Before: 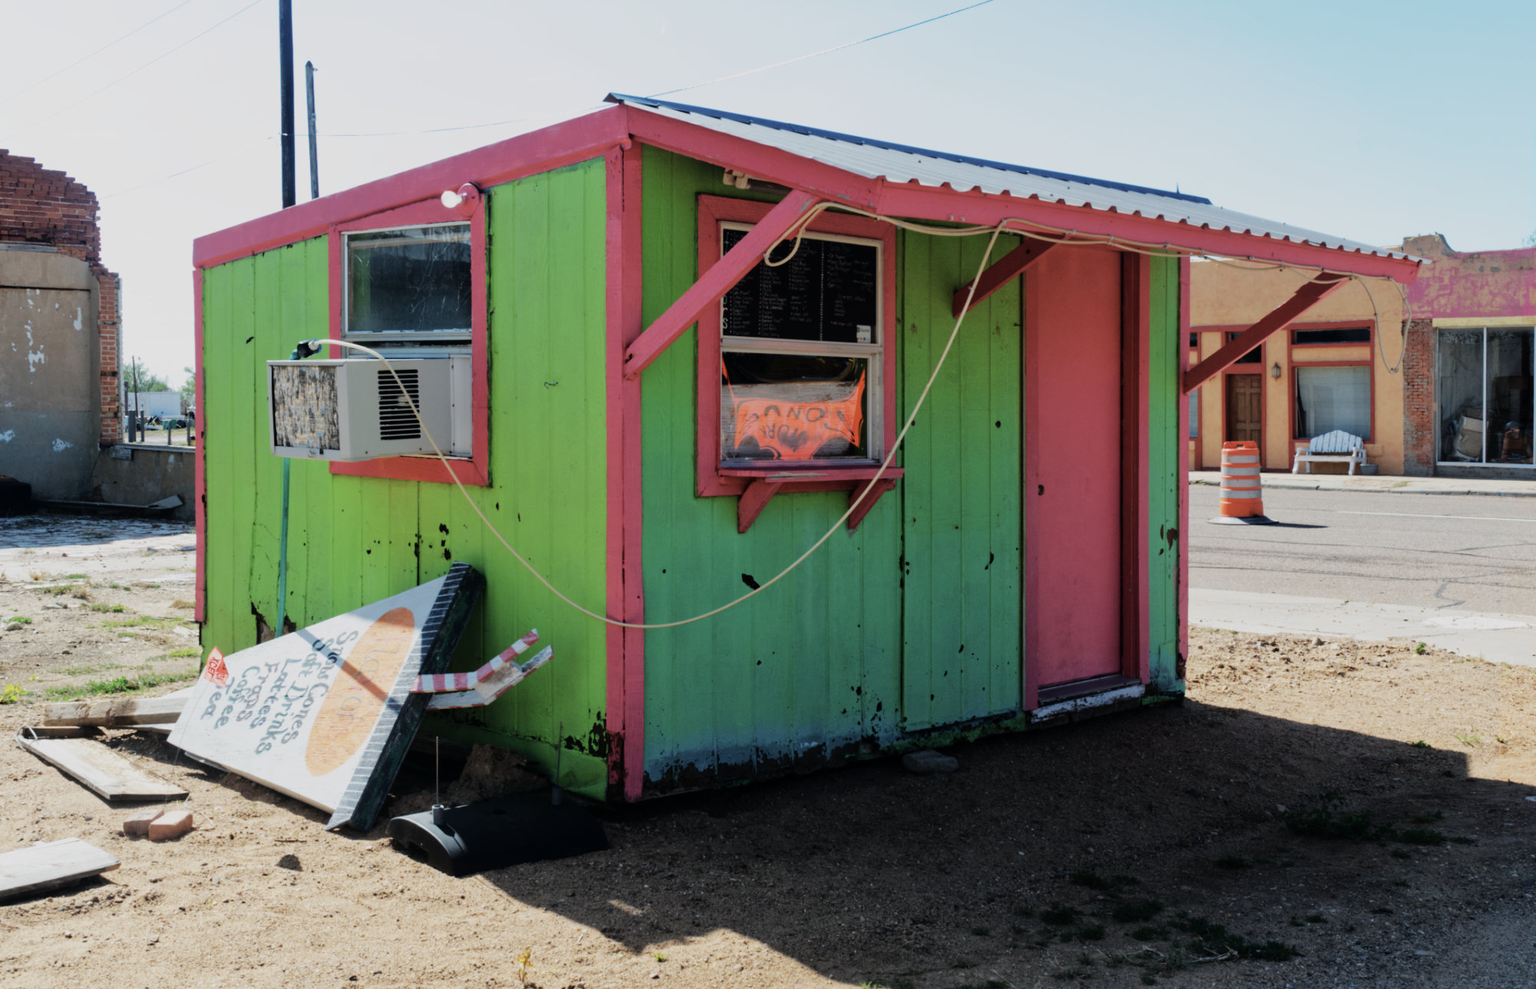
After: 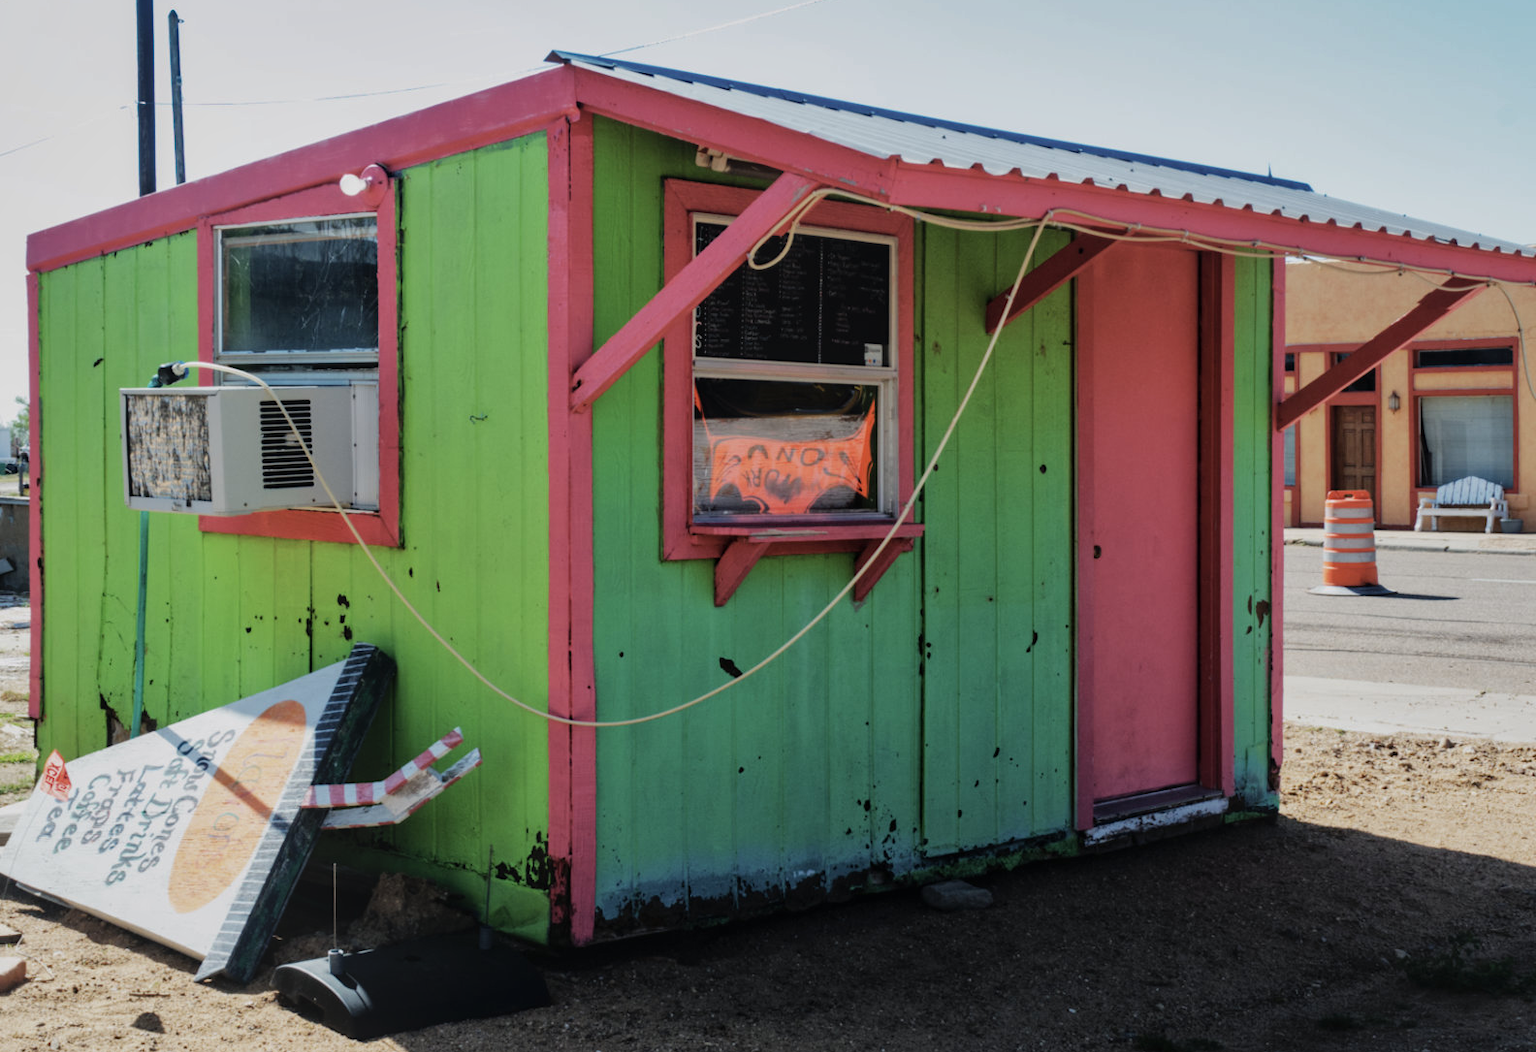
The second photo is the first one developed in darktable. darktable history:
local contrast: detail 110%
shadows and highlights: shadows 12, white point adjustment 1.2, soften with gaussian
crop: left 11.225%, top 5.381%, right 9.565%, bottom 10.314%
